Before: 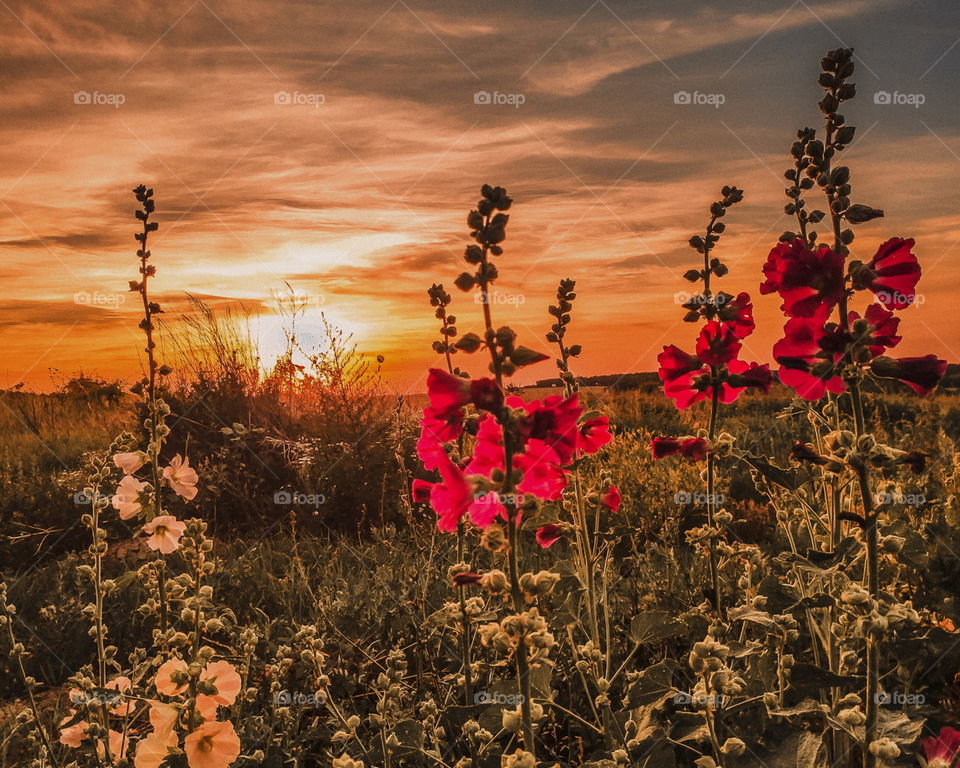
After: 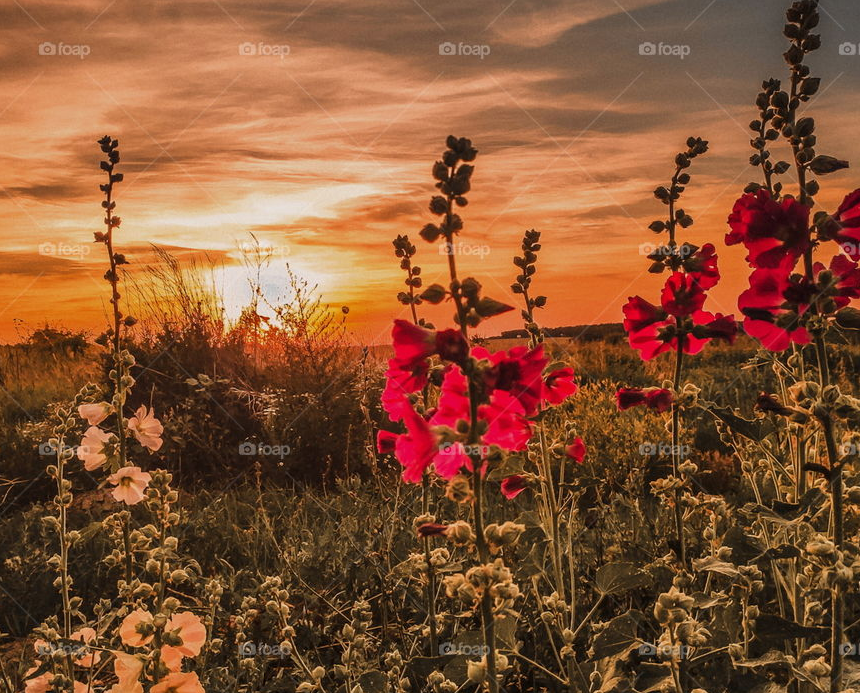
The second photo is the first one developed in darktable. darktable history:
crop: left 3.731%, top 6.468%, right 6.59%, bottom 3.226%
